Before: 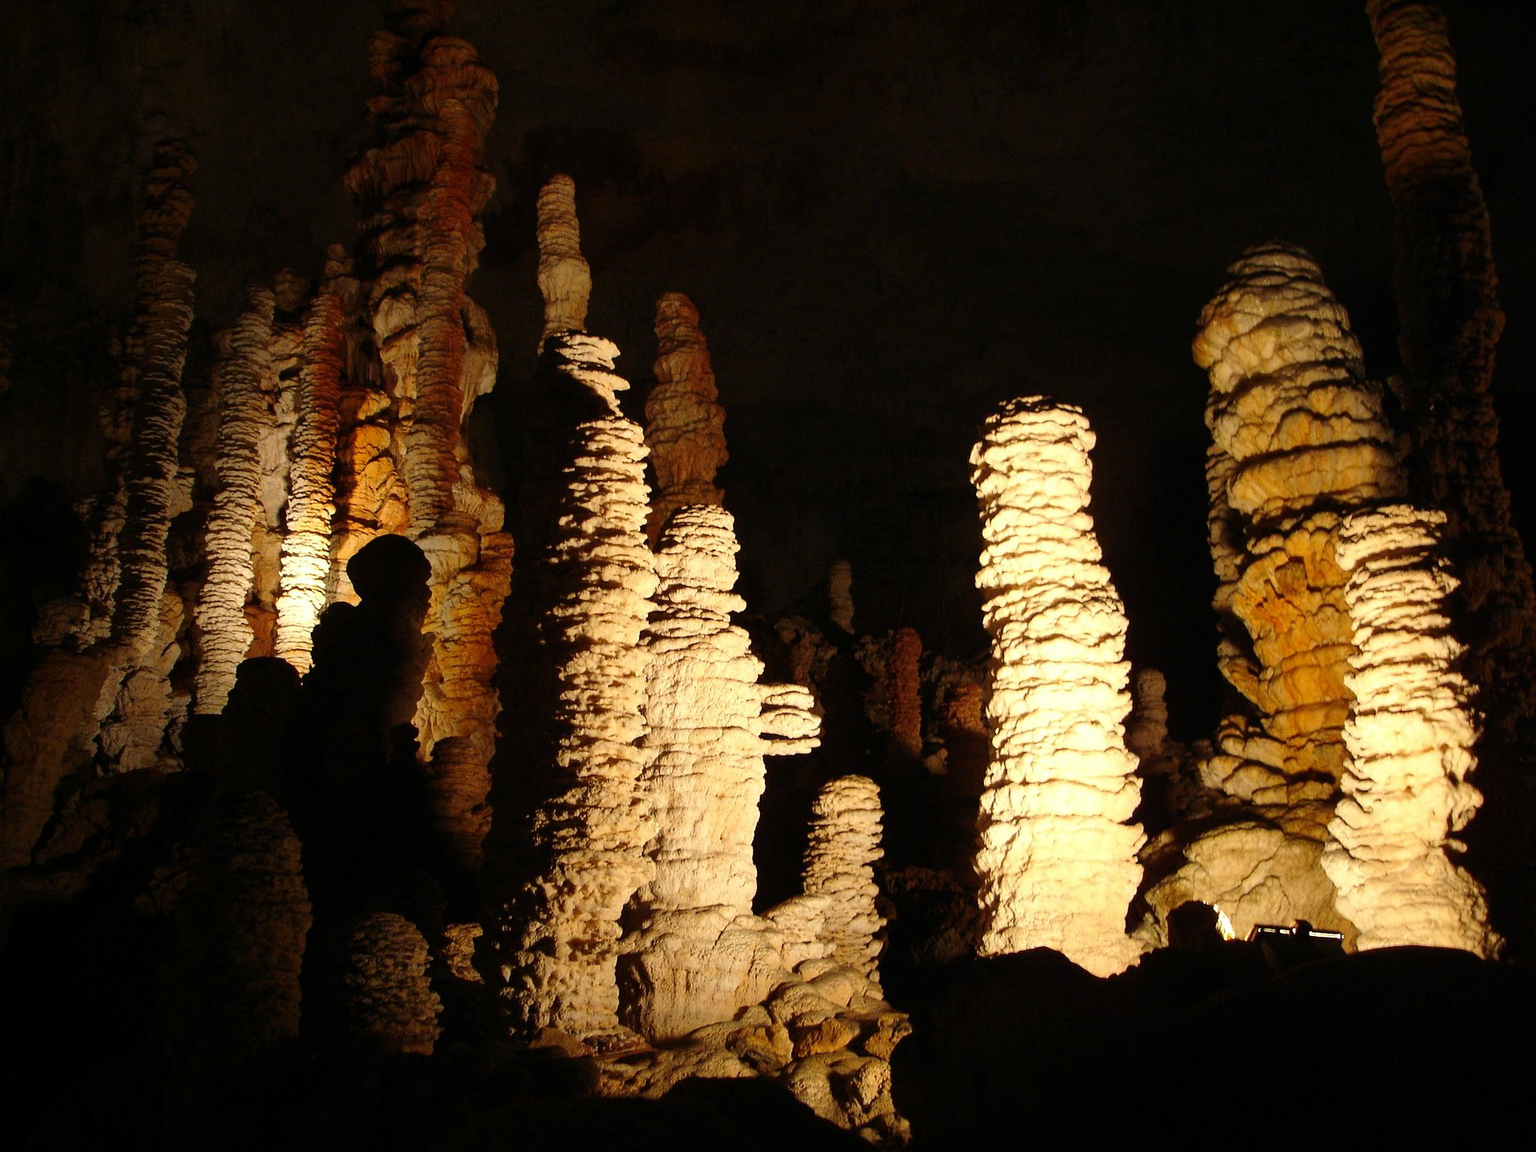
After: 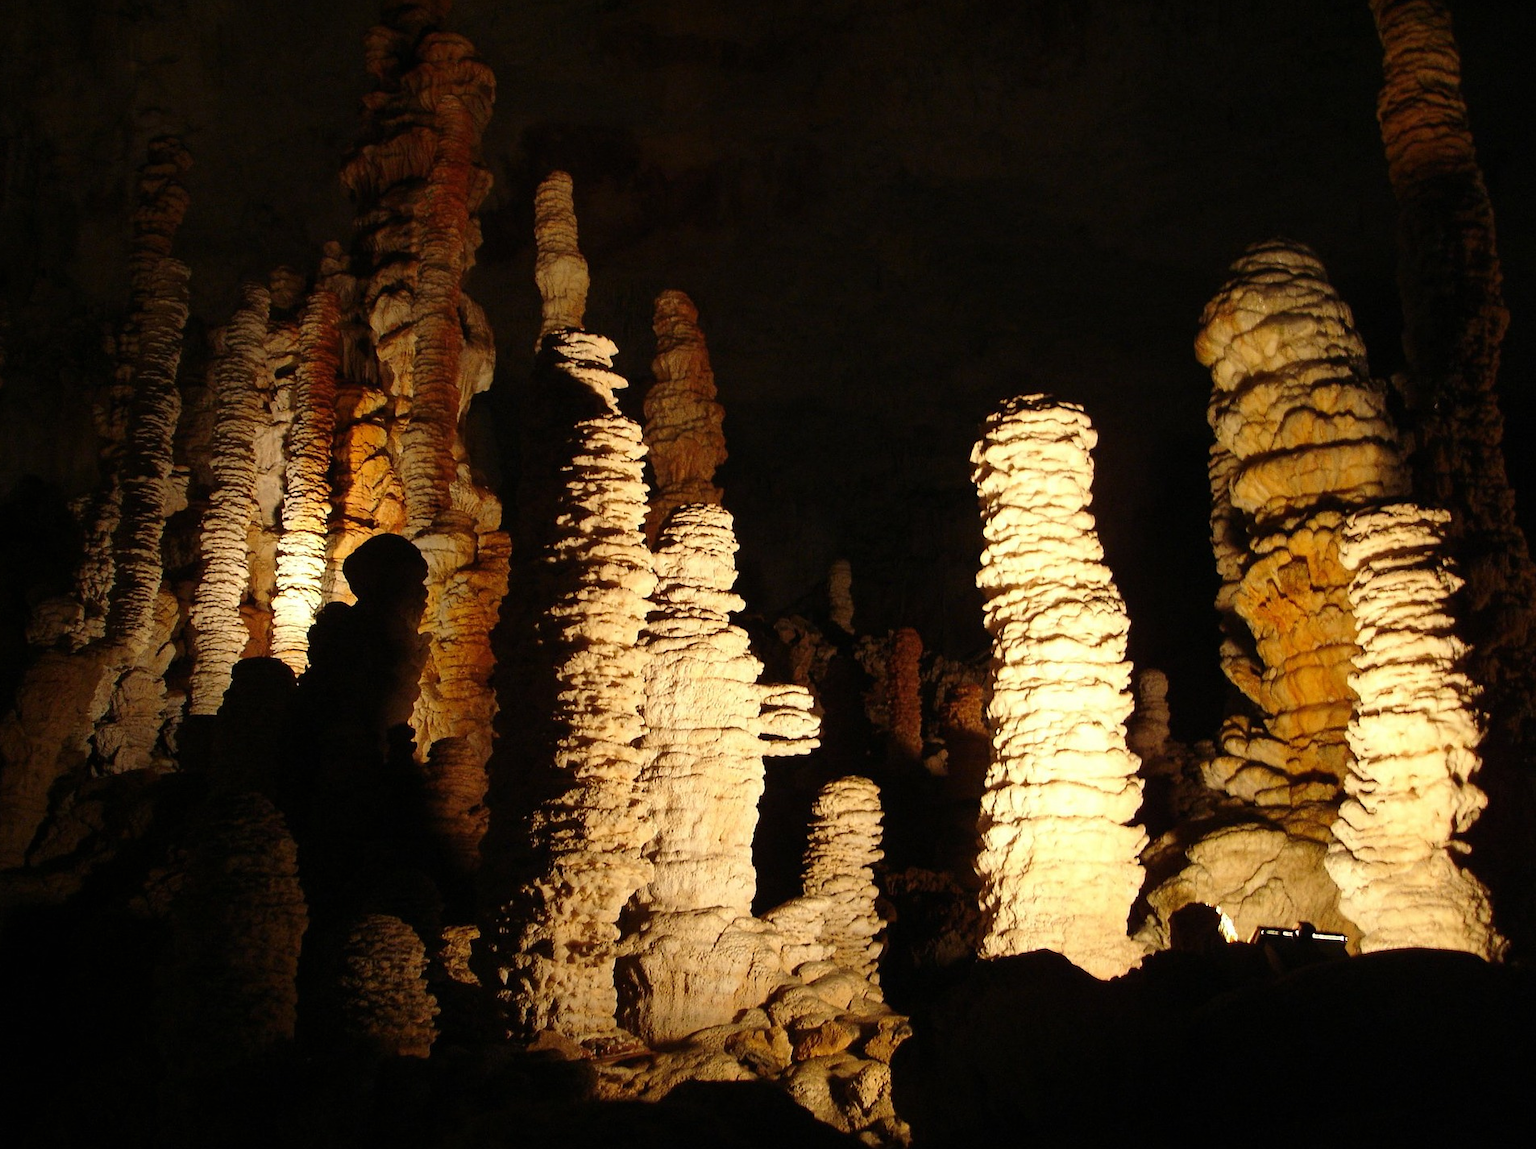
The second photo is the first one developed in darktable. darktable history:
crop: left 0.434%, top 0.485%, right 0.244%, bottom 0.386%
exposure: black level correction 0, compensate exposure bias true, compensate highlight preservation false
